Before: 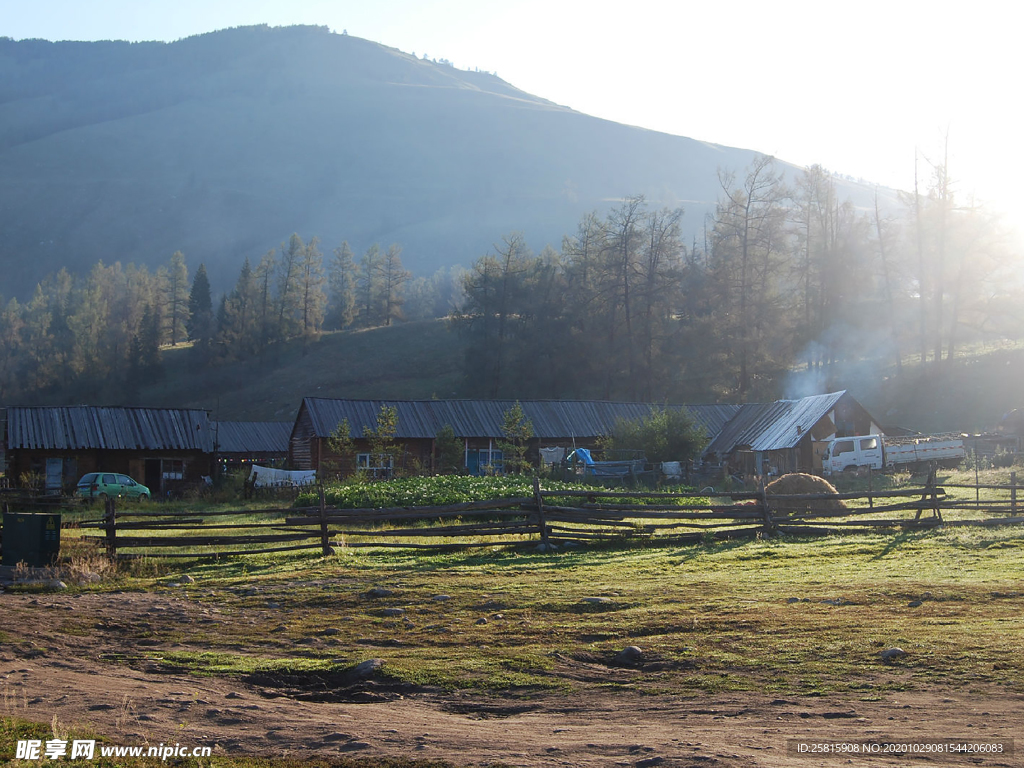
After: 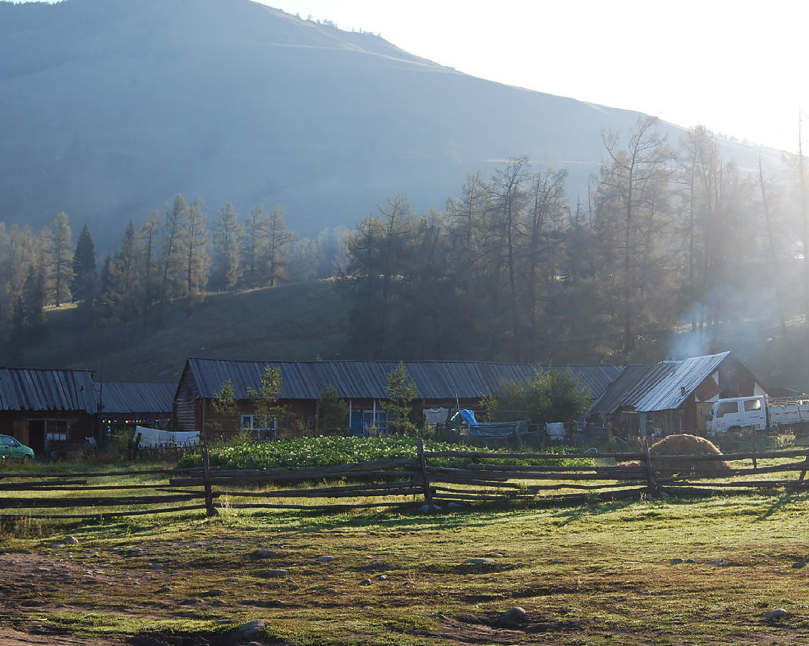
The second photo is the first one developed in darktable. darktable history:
crop: left 11.361%, top 5.152%, right 9.578%, bottom 10.64%
